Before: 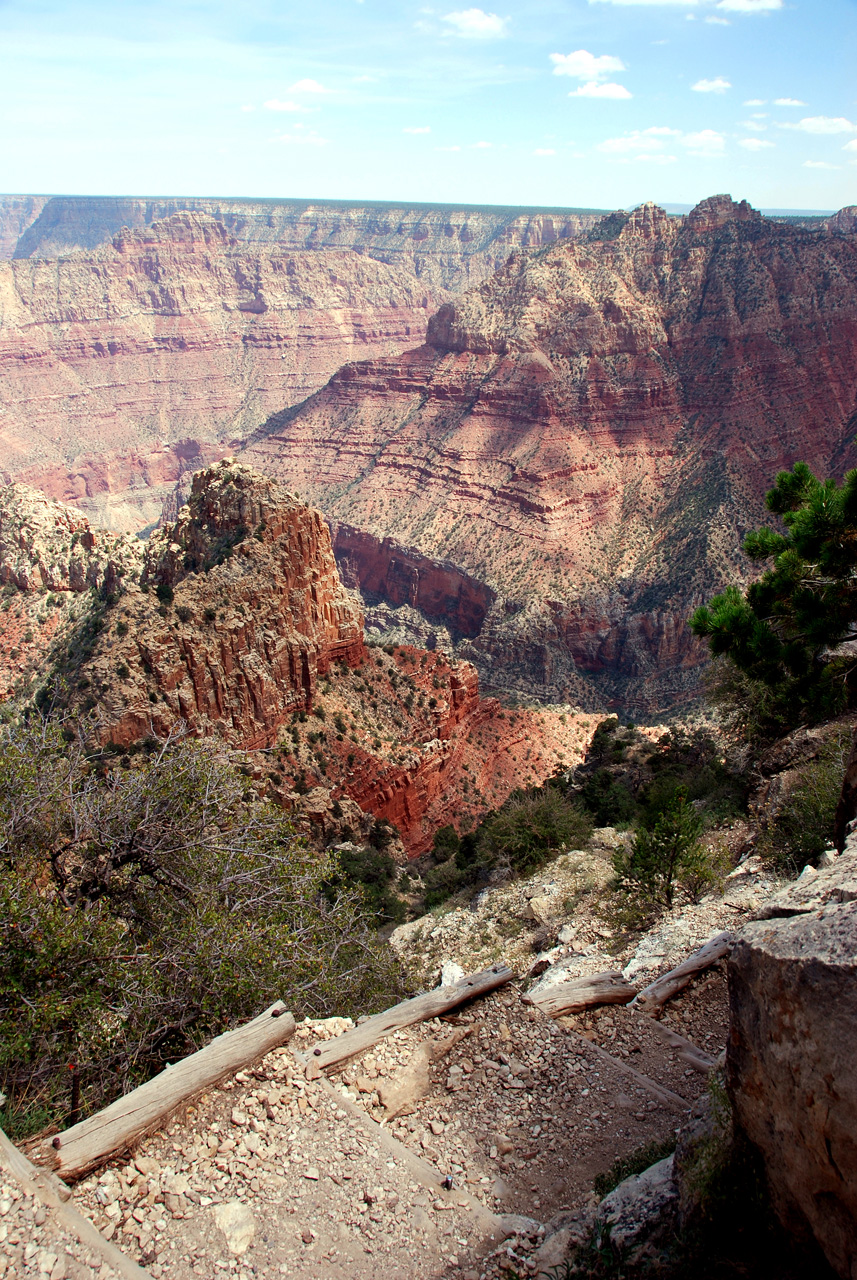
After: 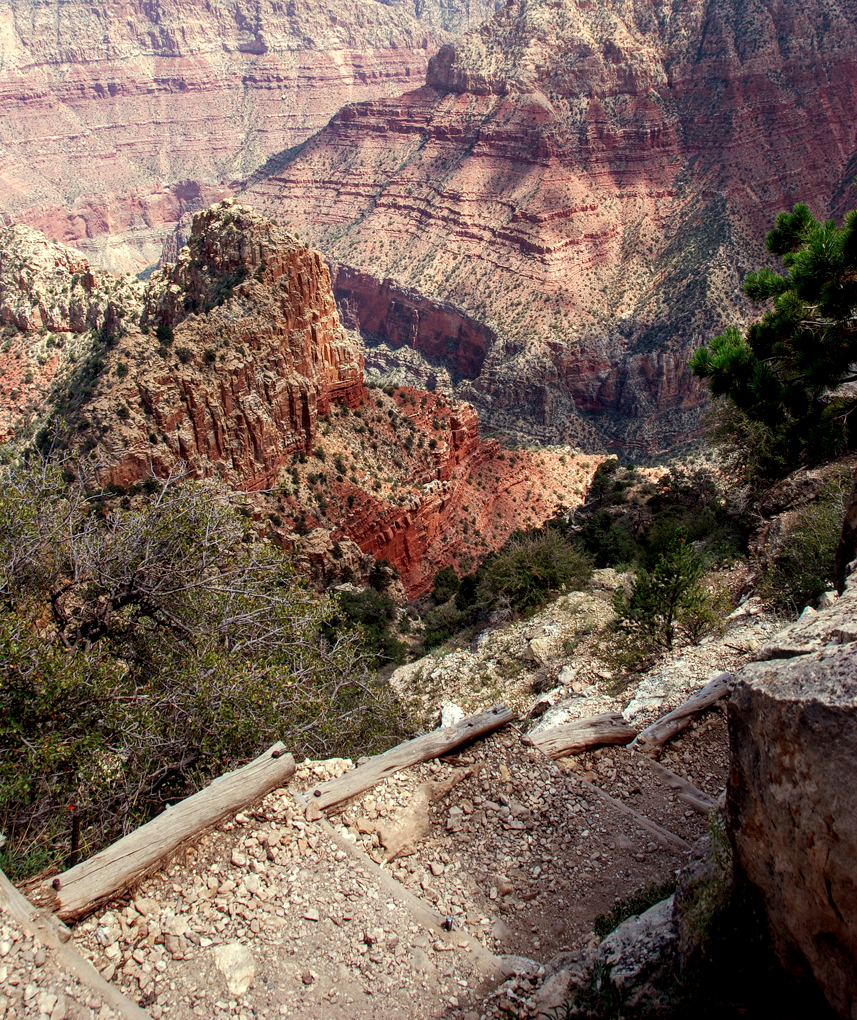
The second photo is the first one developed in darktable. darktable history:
crop and rotate: top 20.265%
local contrast: on, module defaults
